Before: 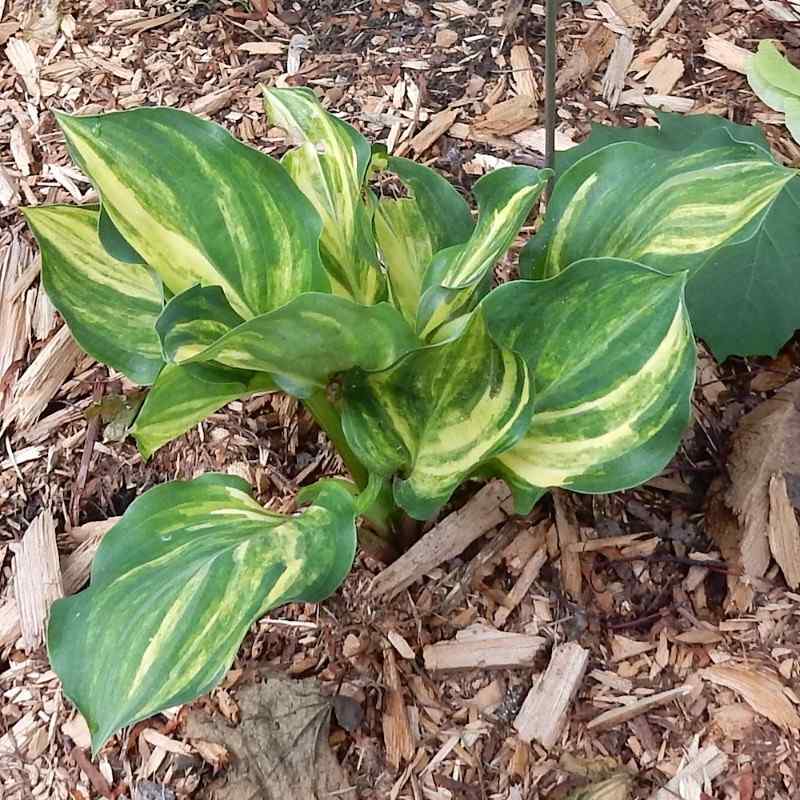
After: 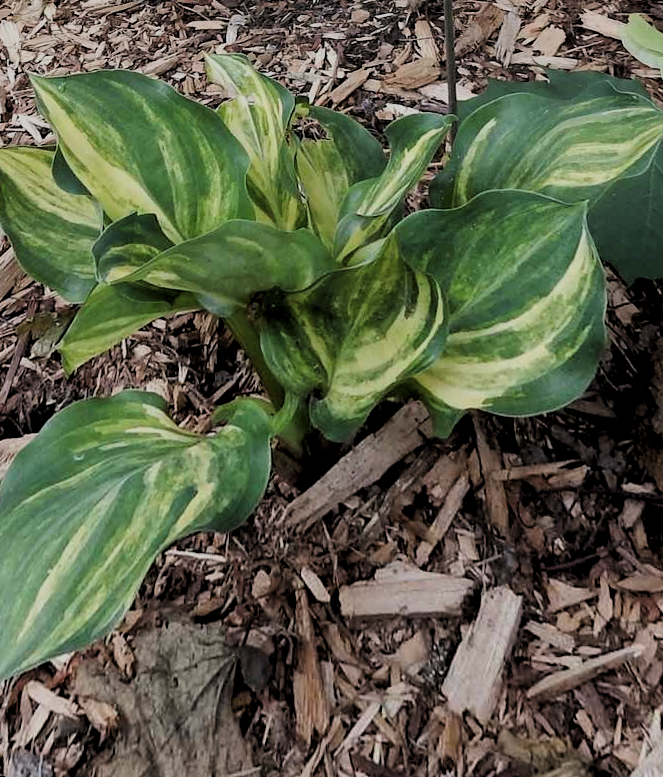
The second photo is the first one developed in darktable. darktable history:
levels: levels [0.101, 0.578, 0.953]
filmic rgb: black relative exposure -7.65 EV, white relative exposure 4.56 EV, hardness 3.61
rotate and perspective: rotation 0.72°, lens shift (vertical) -0.352, lens shift (horizontal) -0.051, crop left 0.152, crop right 0.859, crop top 0.019, crop bottom 0.964
